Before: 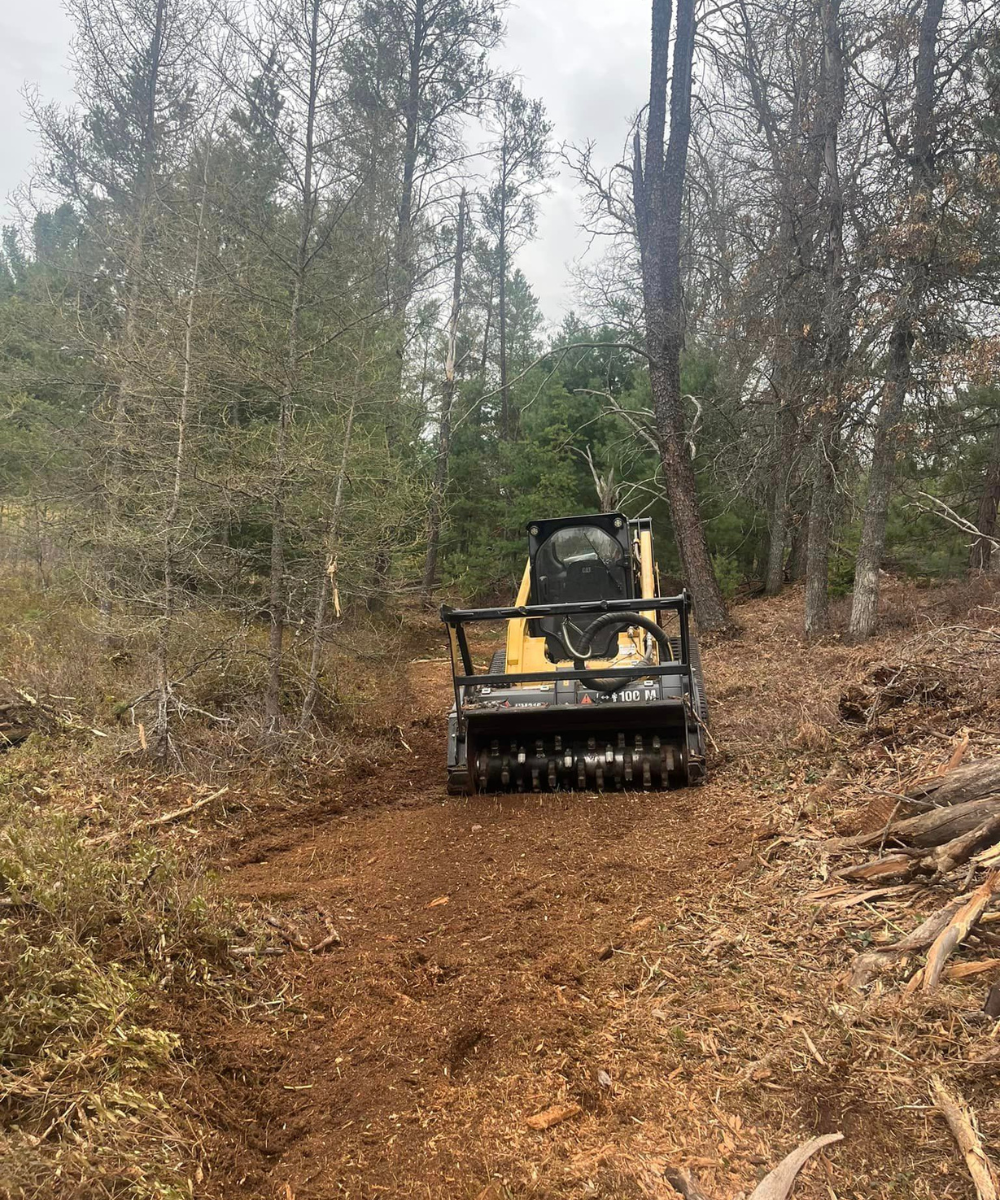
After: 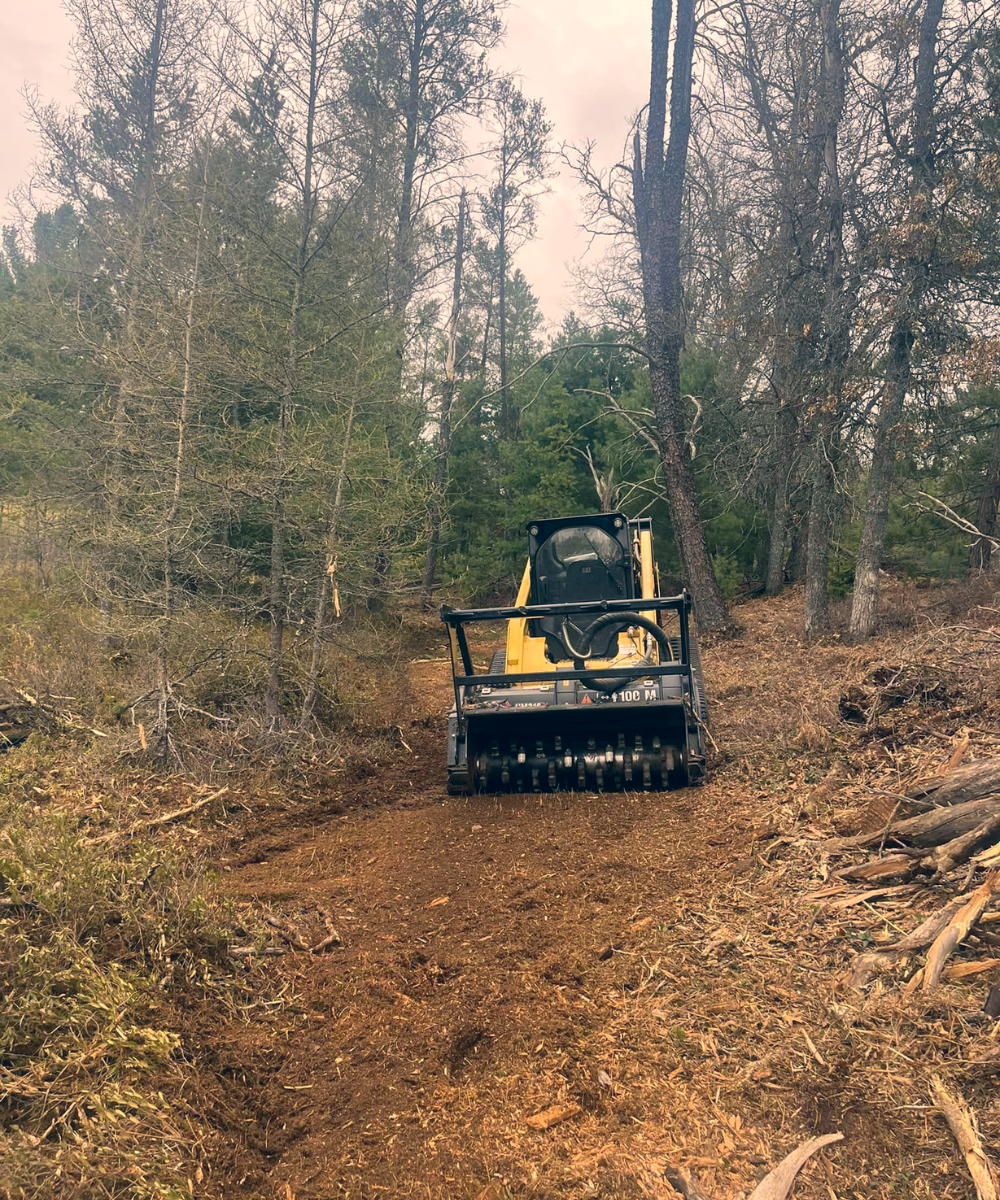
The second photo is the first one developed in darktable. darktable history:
color correction: highlights a* 10.37, highlights b* 14.24, shadows a* -9.8, shadows b* -14.93
